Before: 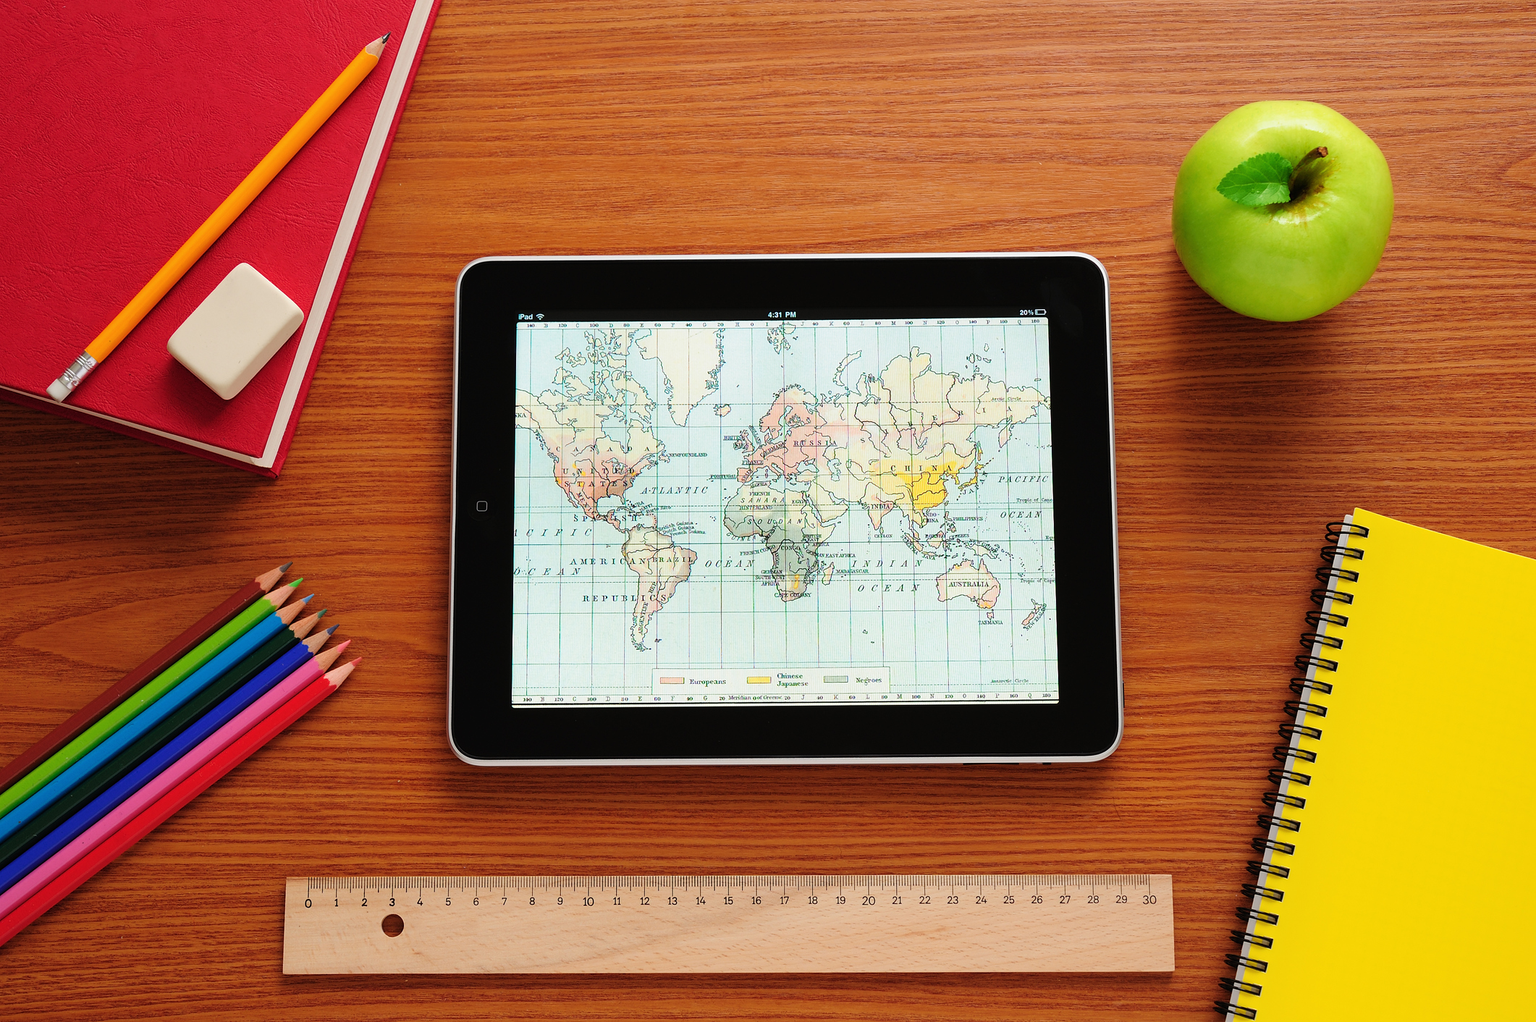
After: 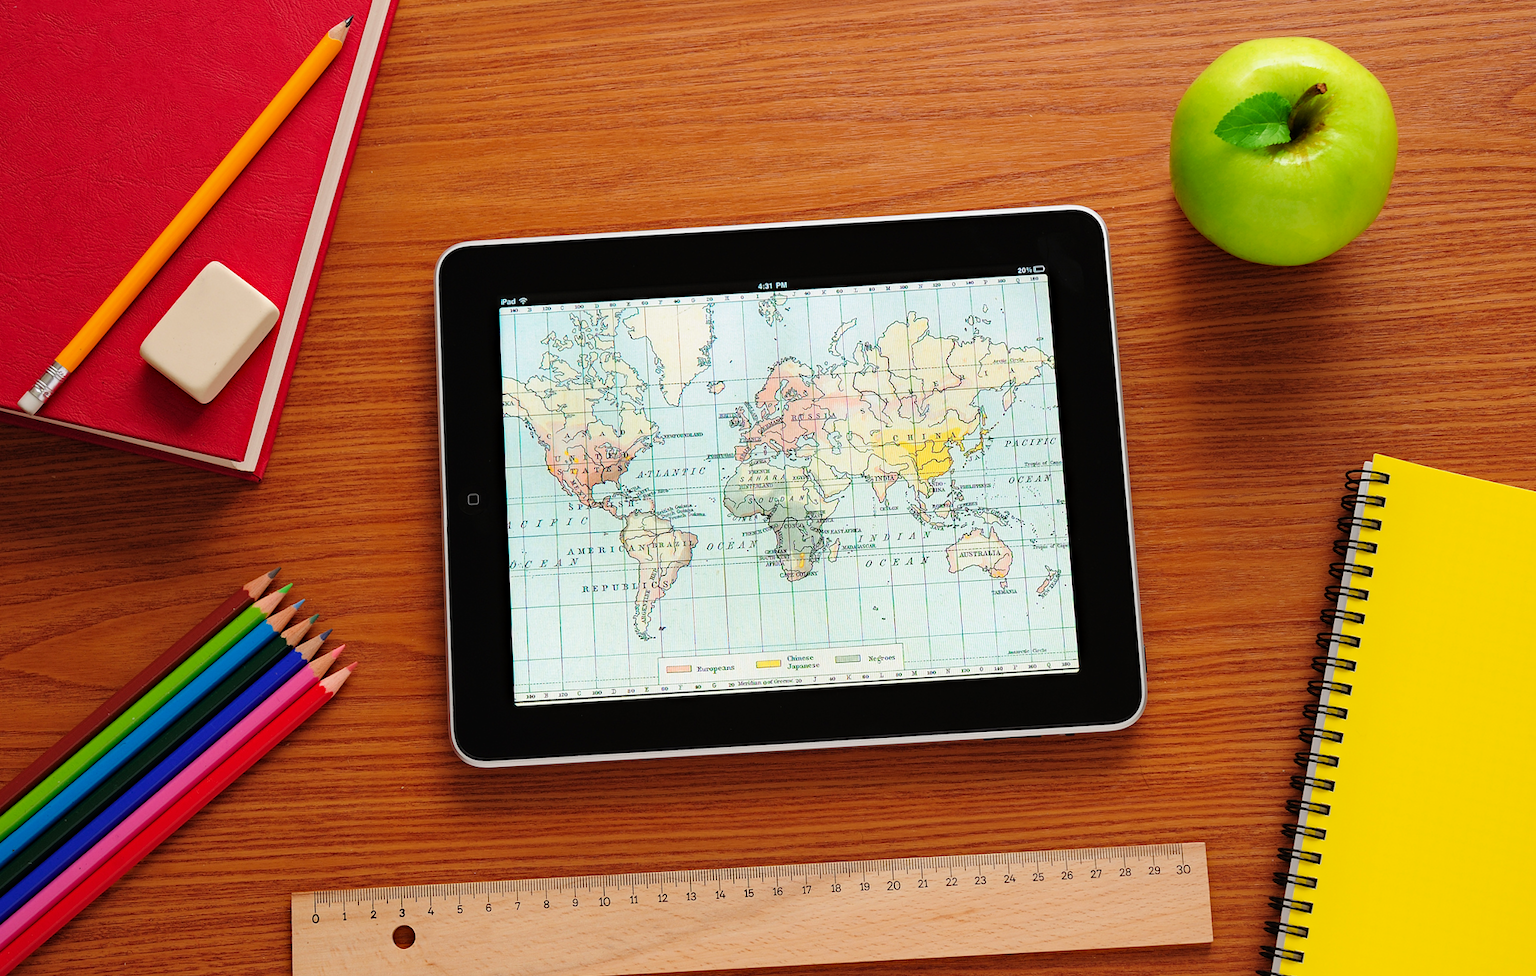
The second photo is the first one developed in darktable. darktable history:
rotate and perspective: rotation -3°, crop left 0.031, crop right 0.968, crop top 0.07, crop bottom 0.93
haze removal: strength 0.29, distance 0.25, compatibility mode true, adaptive false
